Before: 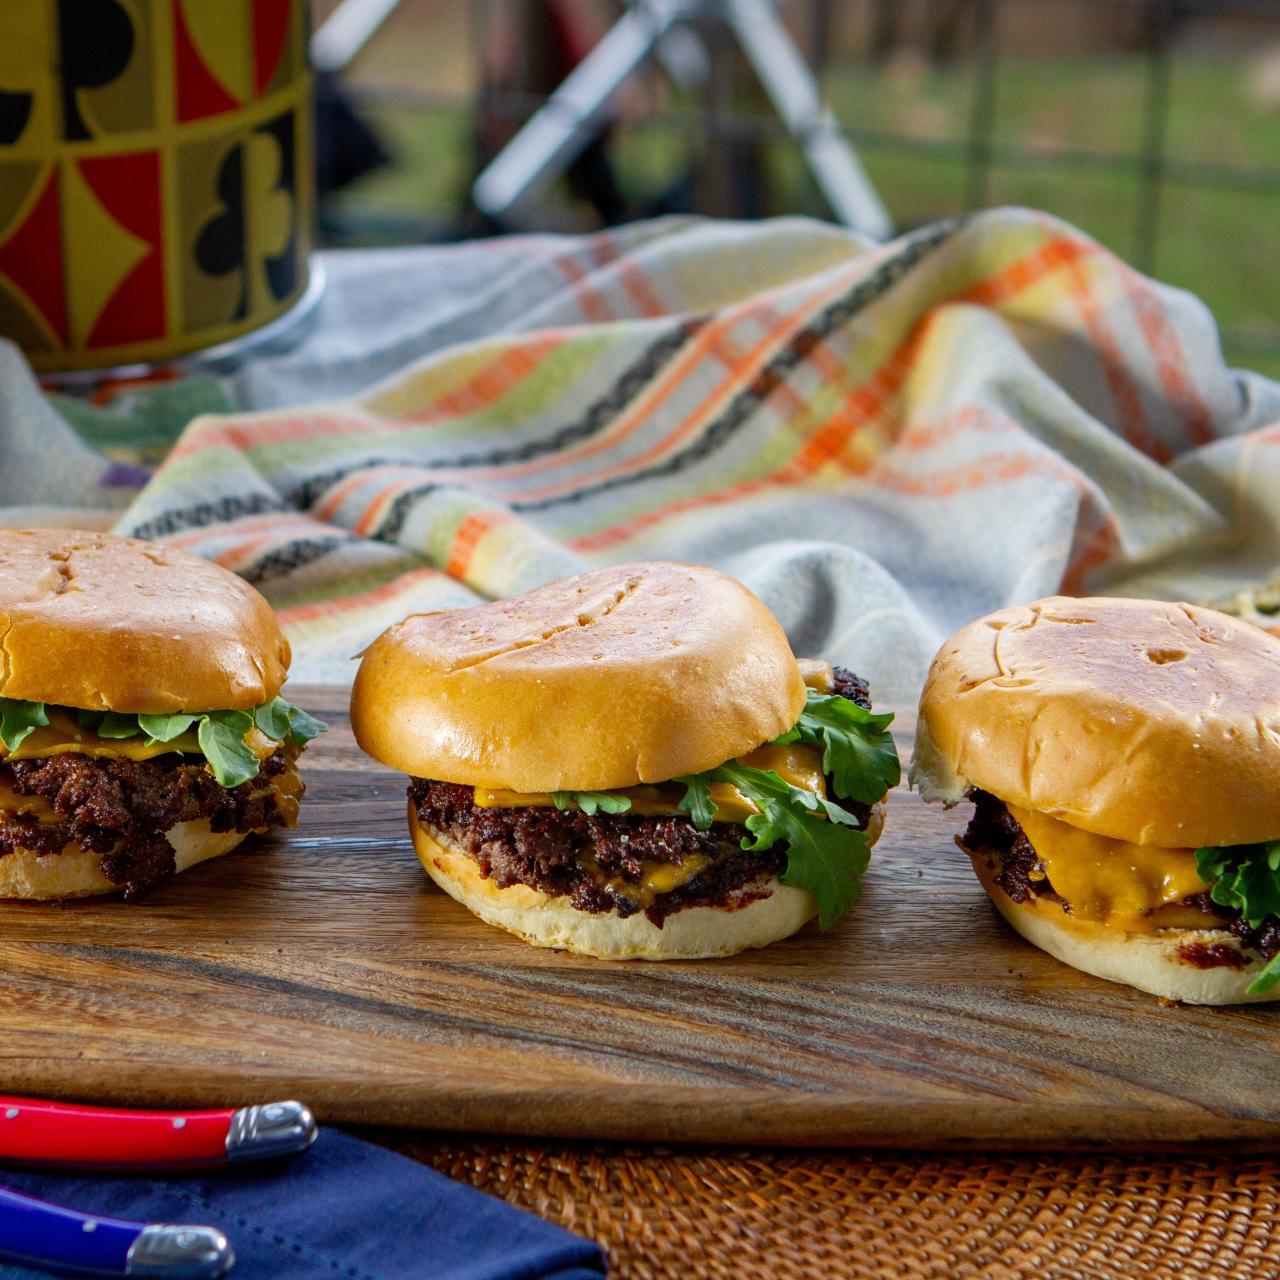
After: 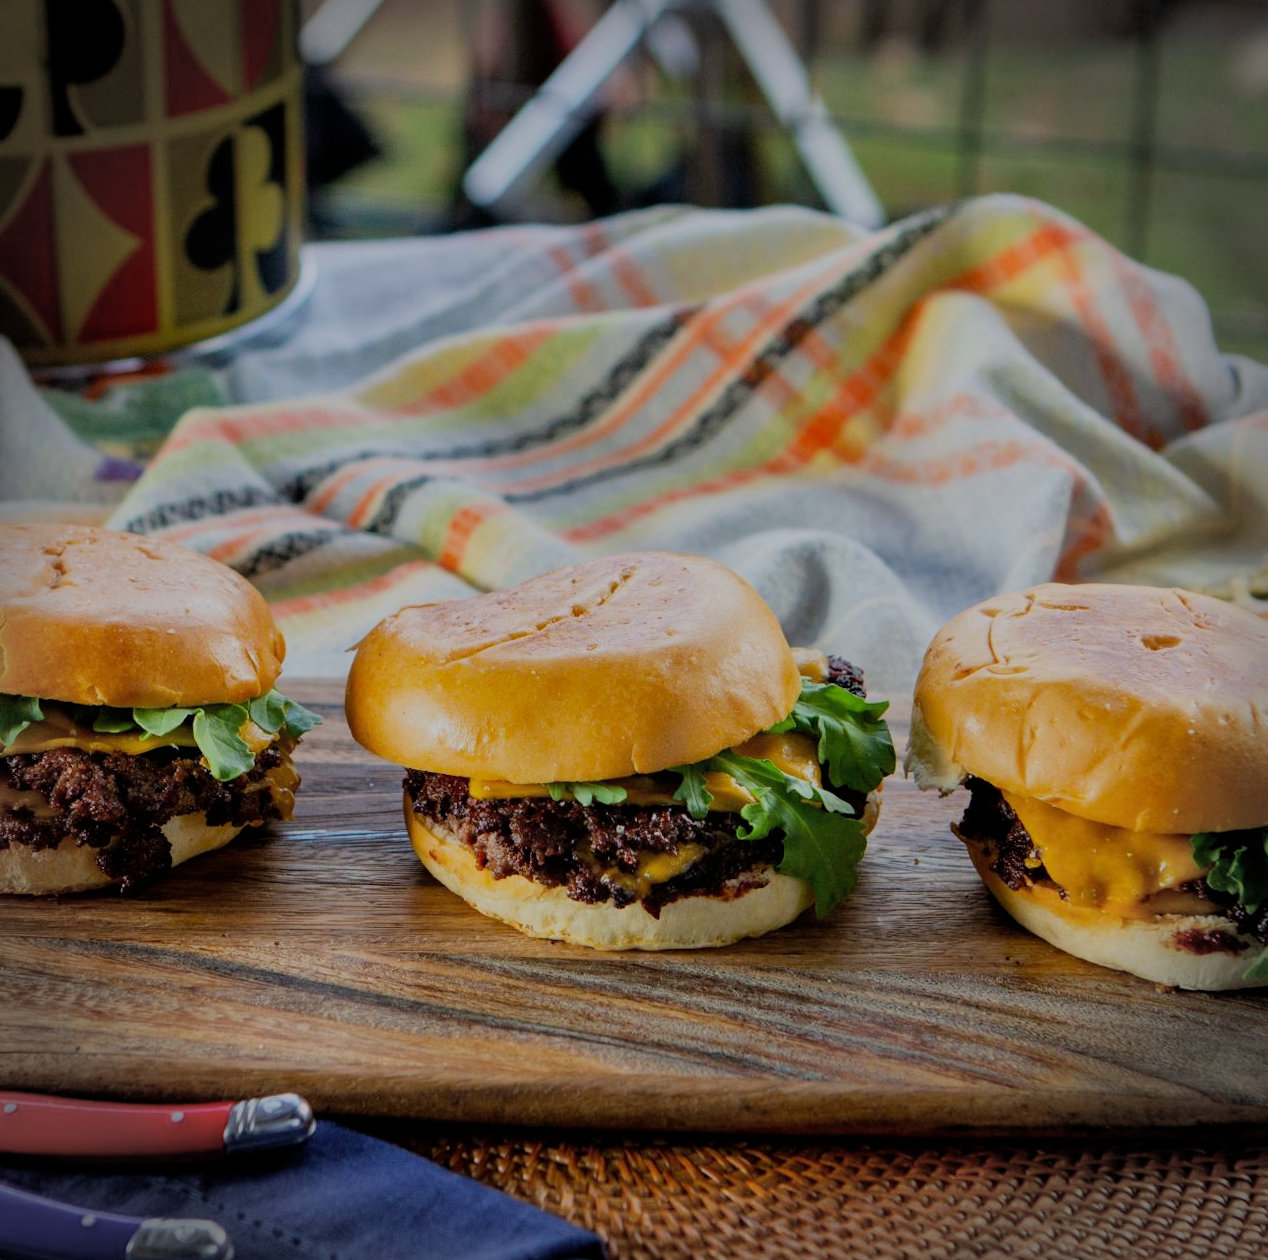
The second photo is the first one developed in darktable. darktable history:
filmic rgb: black relative exposure -7.65 EV, white relative exposure 4.56 EV, hardness 3.61
shadows and highlights: shadows 25, highlights -70
vignetting: fall-off start 88.03%, fall-off radius 24.9%
rotate and perspective: rotation -0.45°, automatic cropping original format, crop left 0.008, crop right 0.992, crop top 0.012, crop bottom 0.988
